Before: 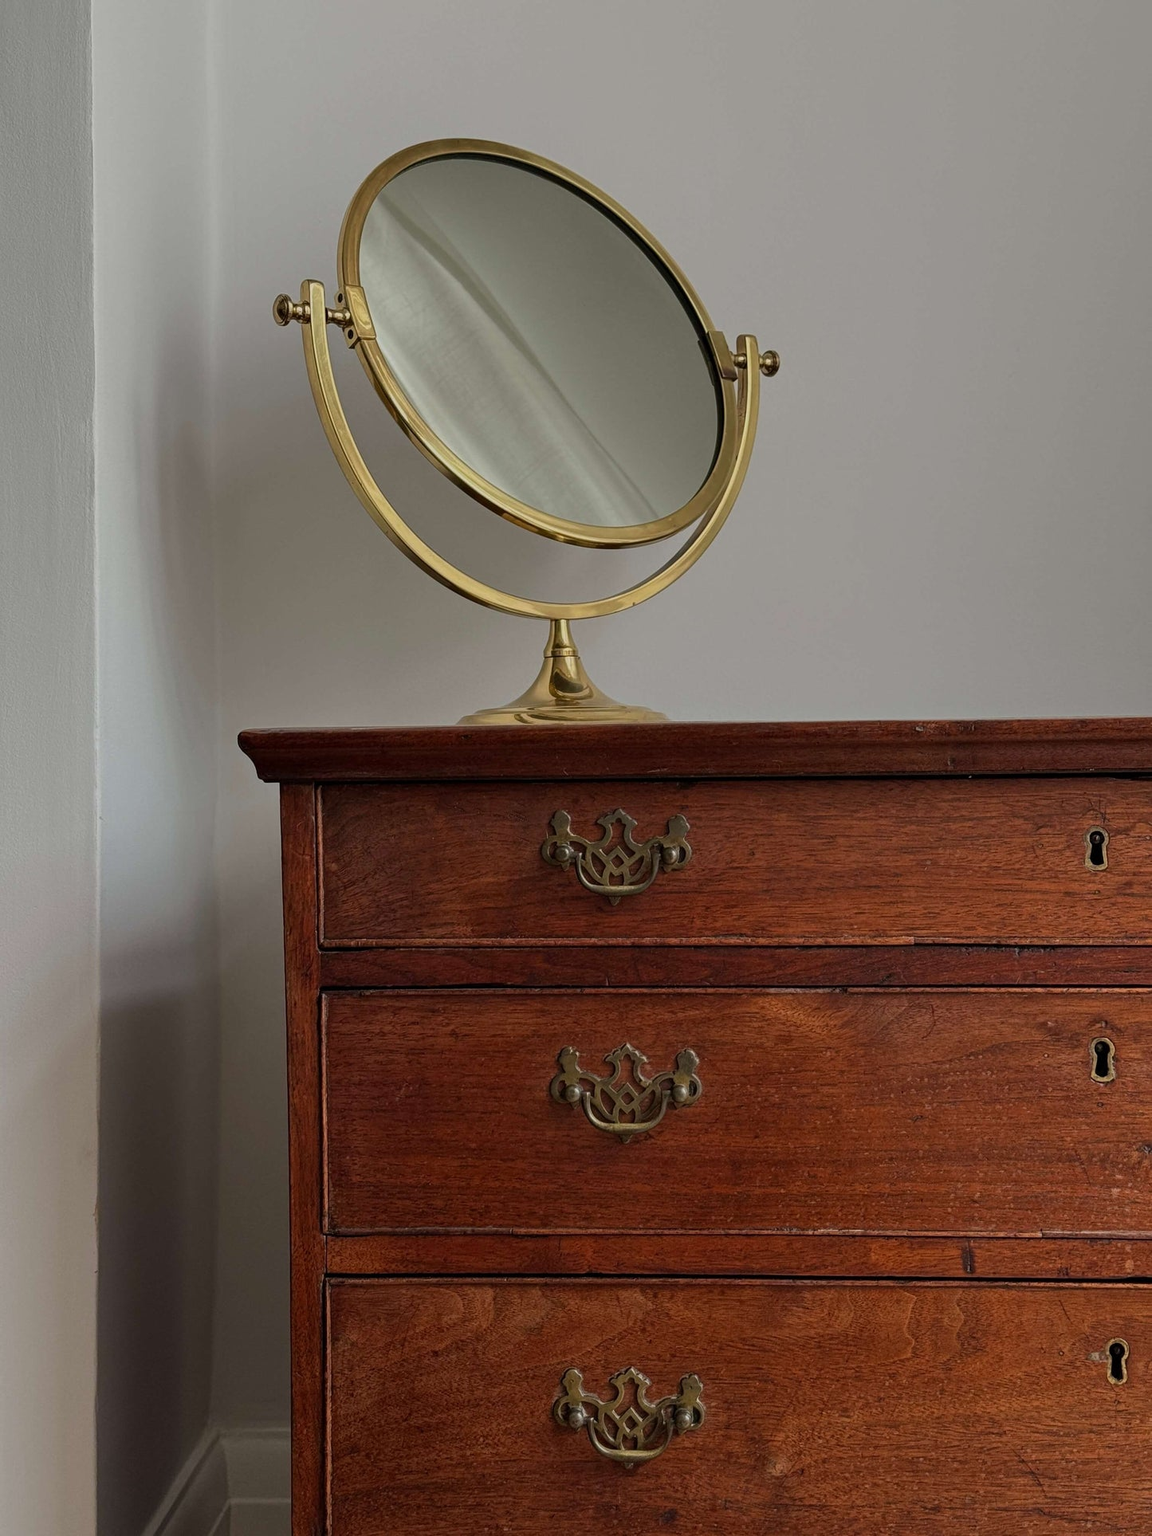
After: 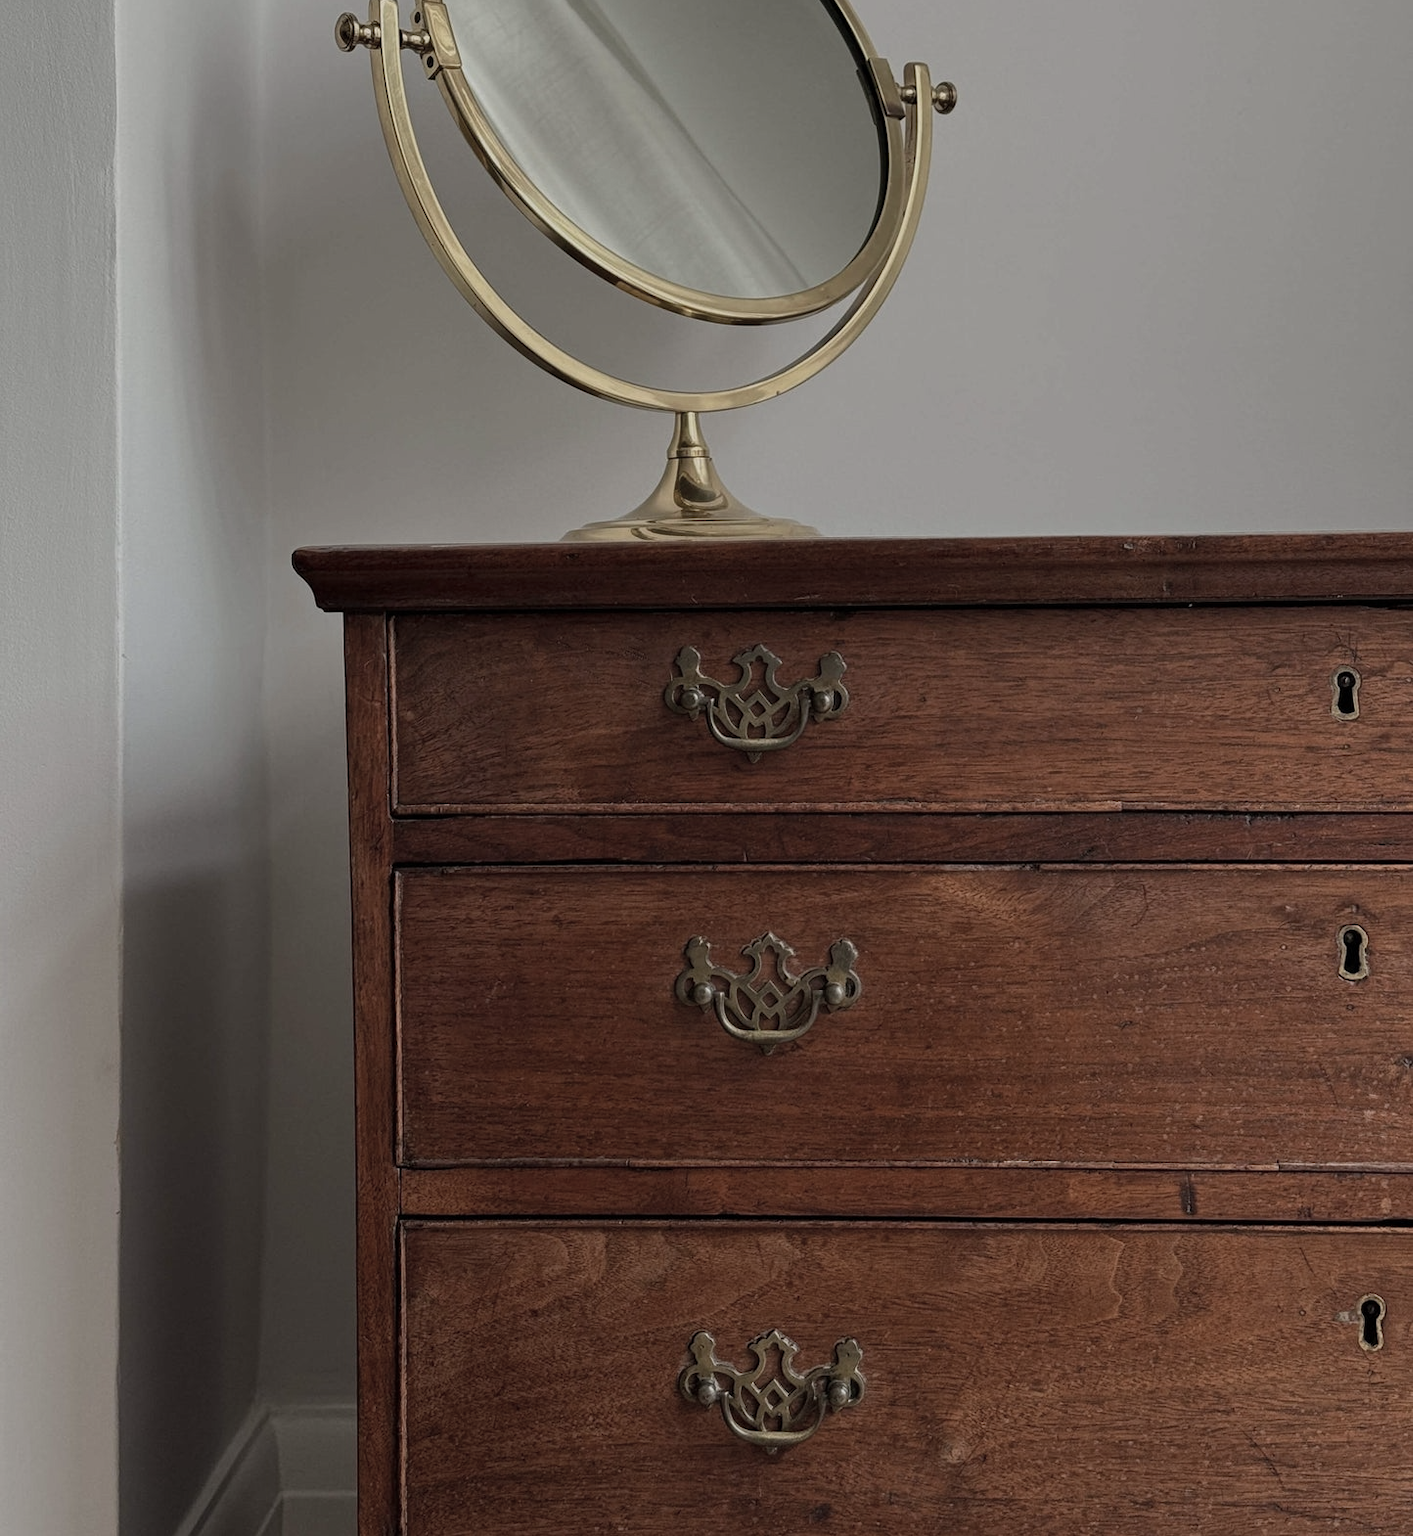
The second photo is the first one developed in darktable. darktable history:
color correction: saturation 0.57
crop and rotate: top 18.507%
